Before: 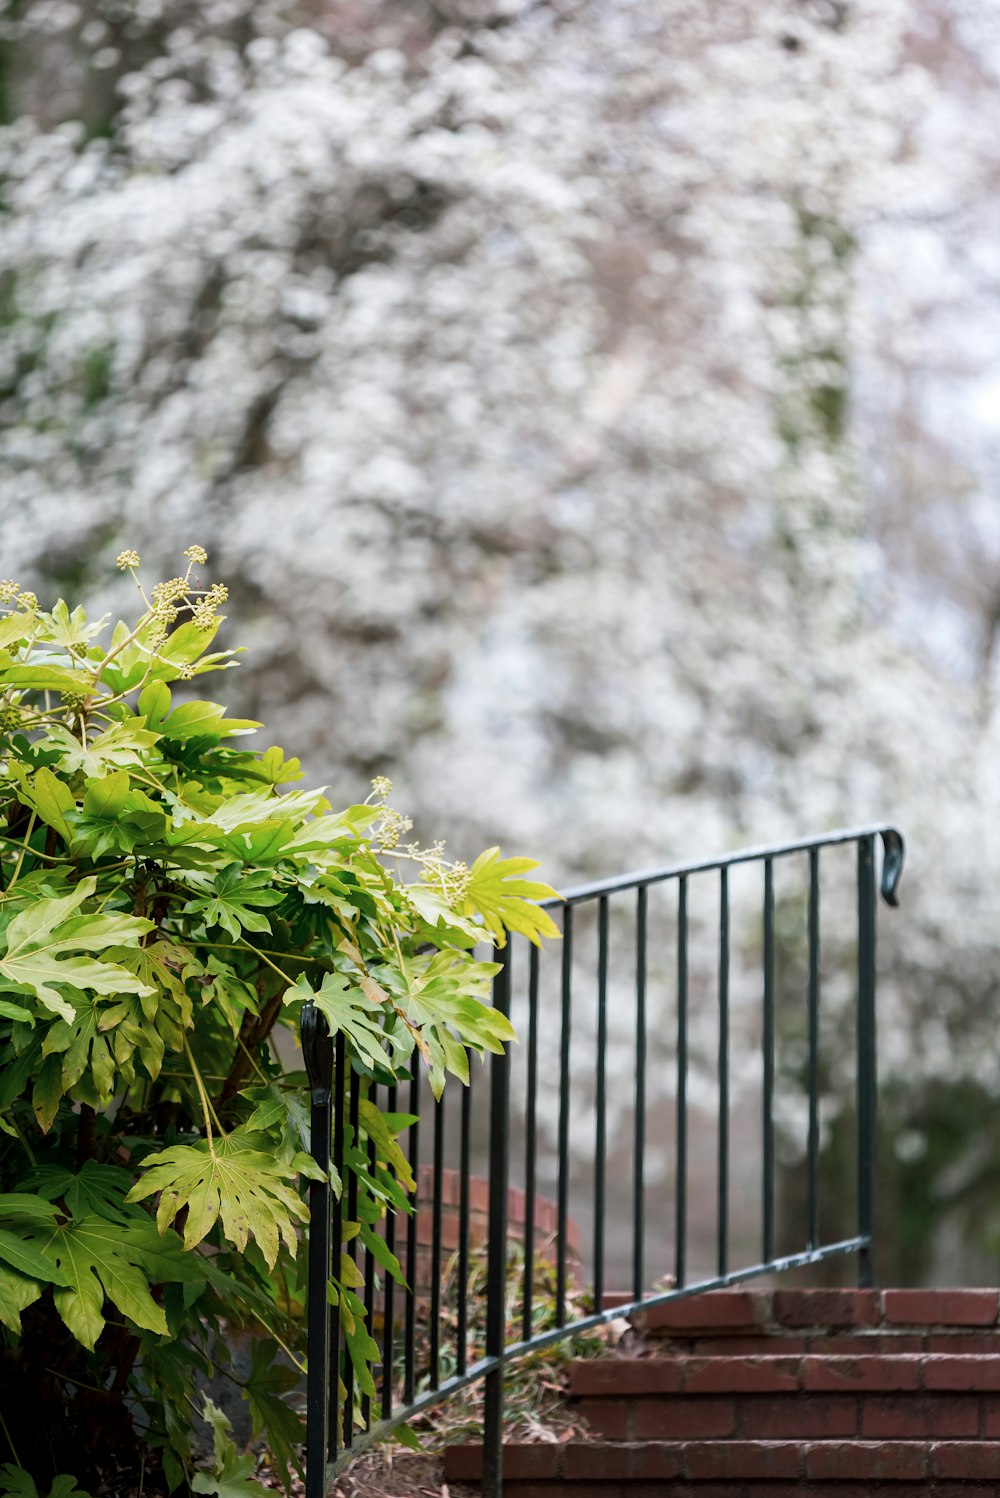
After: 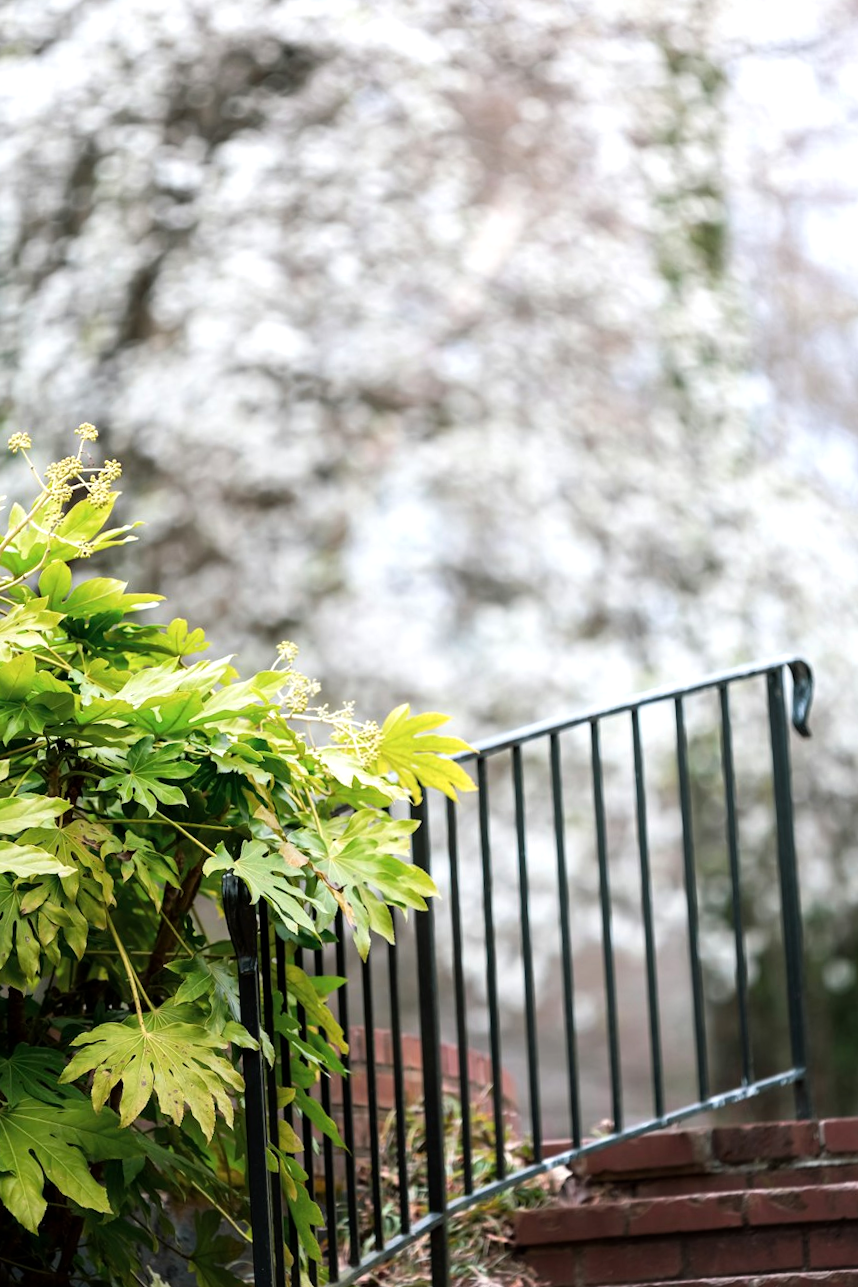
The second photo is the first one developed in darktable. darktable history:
crop and rotate: angle 3.8°, left 5.848%, top 5.686%
tone equalizer: -8 EV -0.443 EV, -7 EV -0.39 EV, -6 EV -0.335 EV, -5 EV -0.249 EV, -3 EV 0.252 EV, -2 EV 0.332 EV, -1 EV 0.413 EV, +0 EV 0.395 EV
